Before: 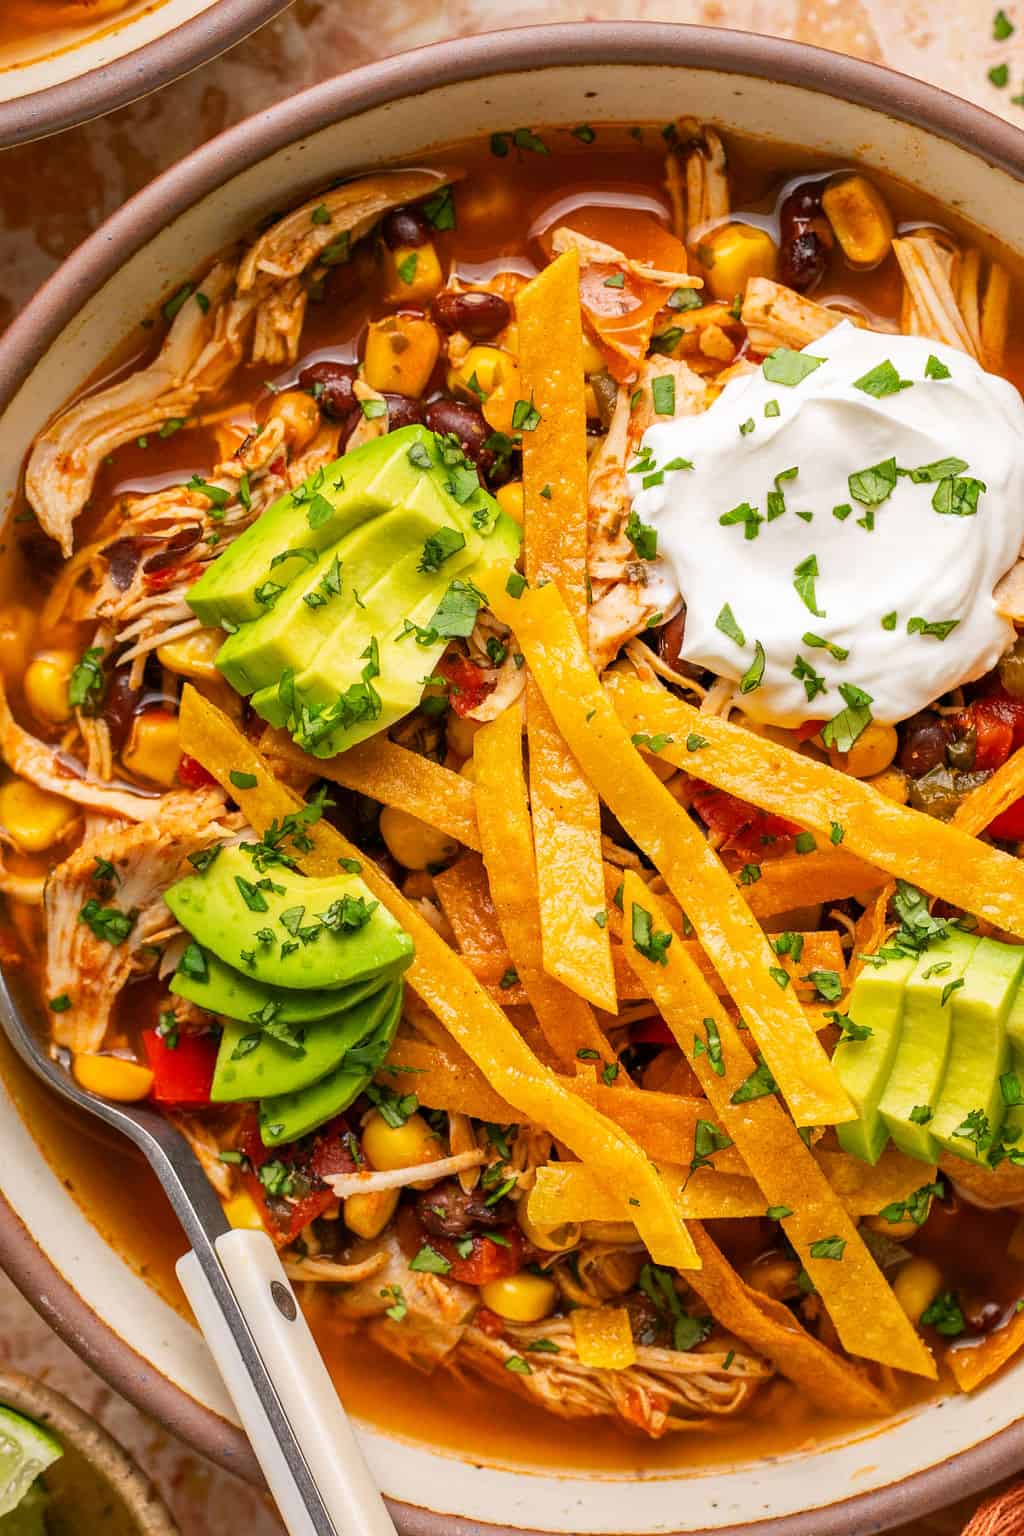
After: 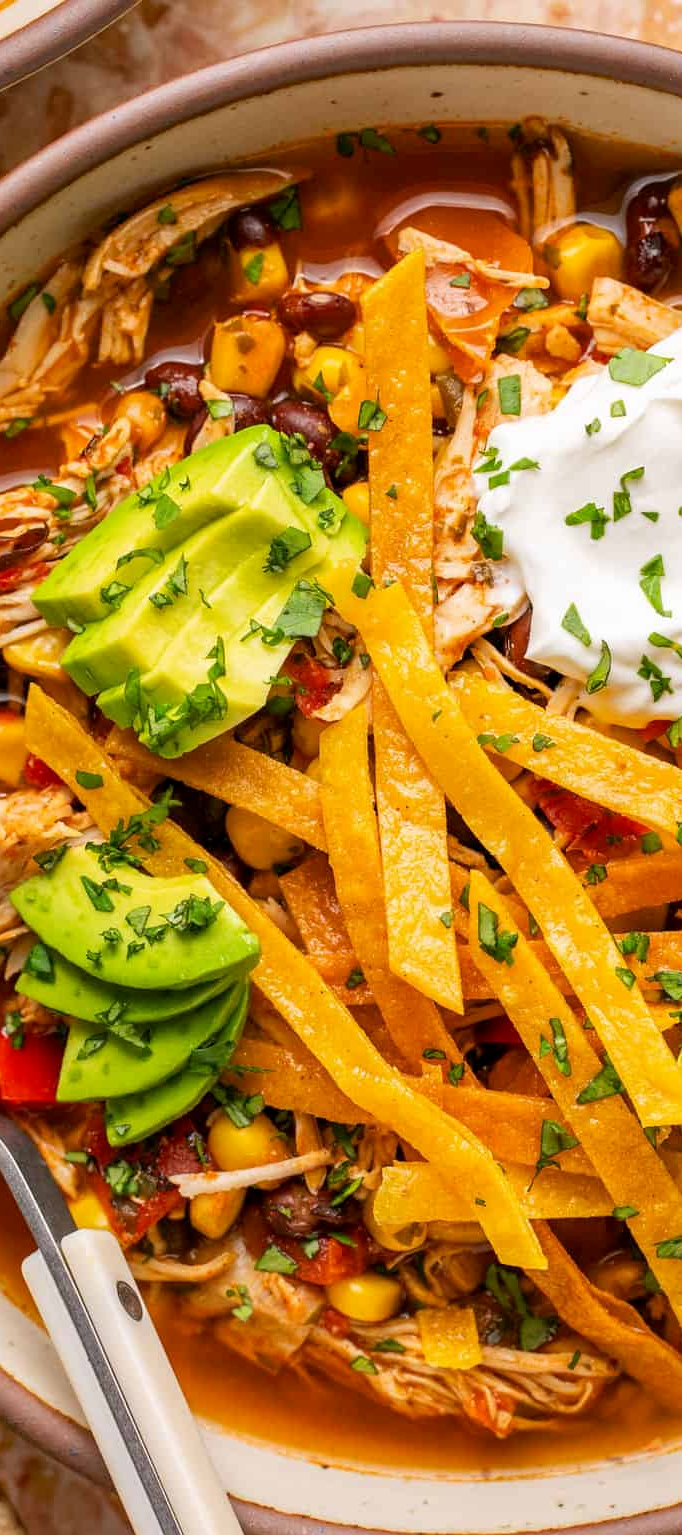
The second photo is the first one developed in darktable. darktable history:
crop and rotate: left 15.055%, right 18.278%
exposure: black level correction 0.001, compensate highlight preservation false
